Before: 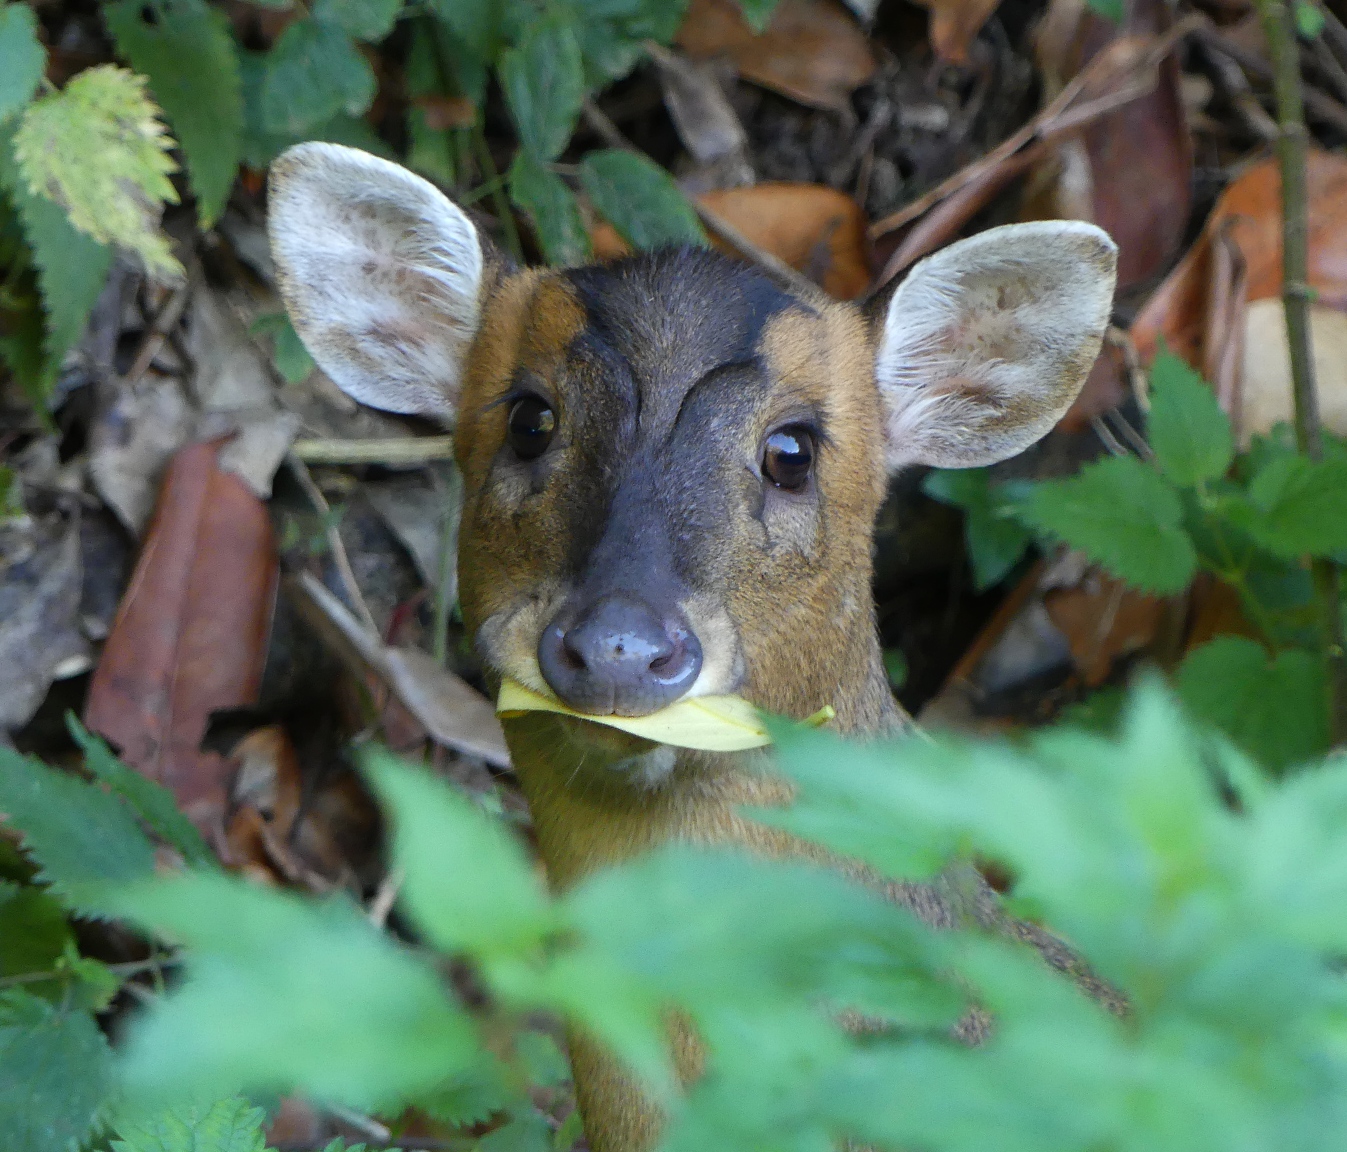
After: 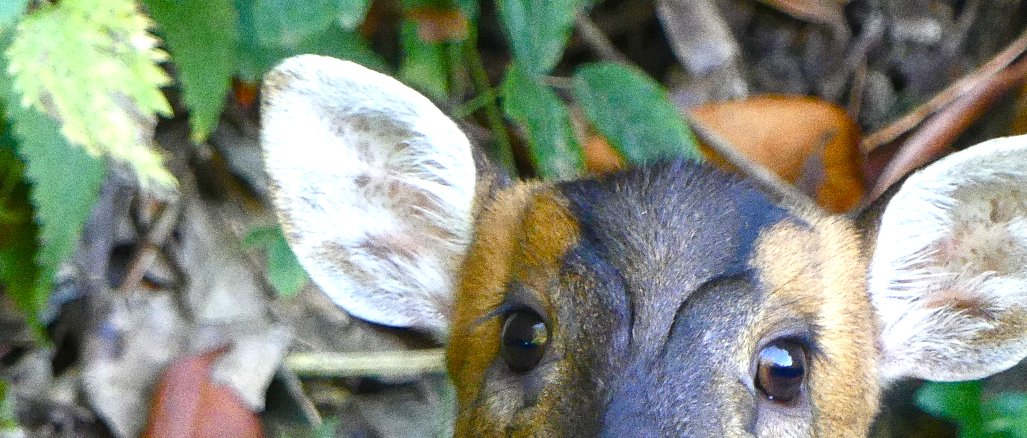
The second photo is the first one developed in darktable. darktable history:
color balance rgb: perceptual saturation grading › global saturation 20%, perceptual saturation grading › highlights -25%, perceptual saturation grading › shadows 50%
grain: coarseness 0.09 ISO, strength 40%
crop: left 0.579%, top 7.627%, right 23.167%, bottom 54.275%
exposure: exposure 1.089 EV, compensate highlight preservation false
